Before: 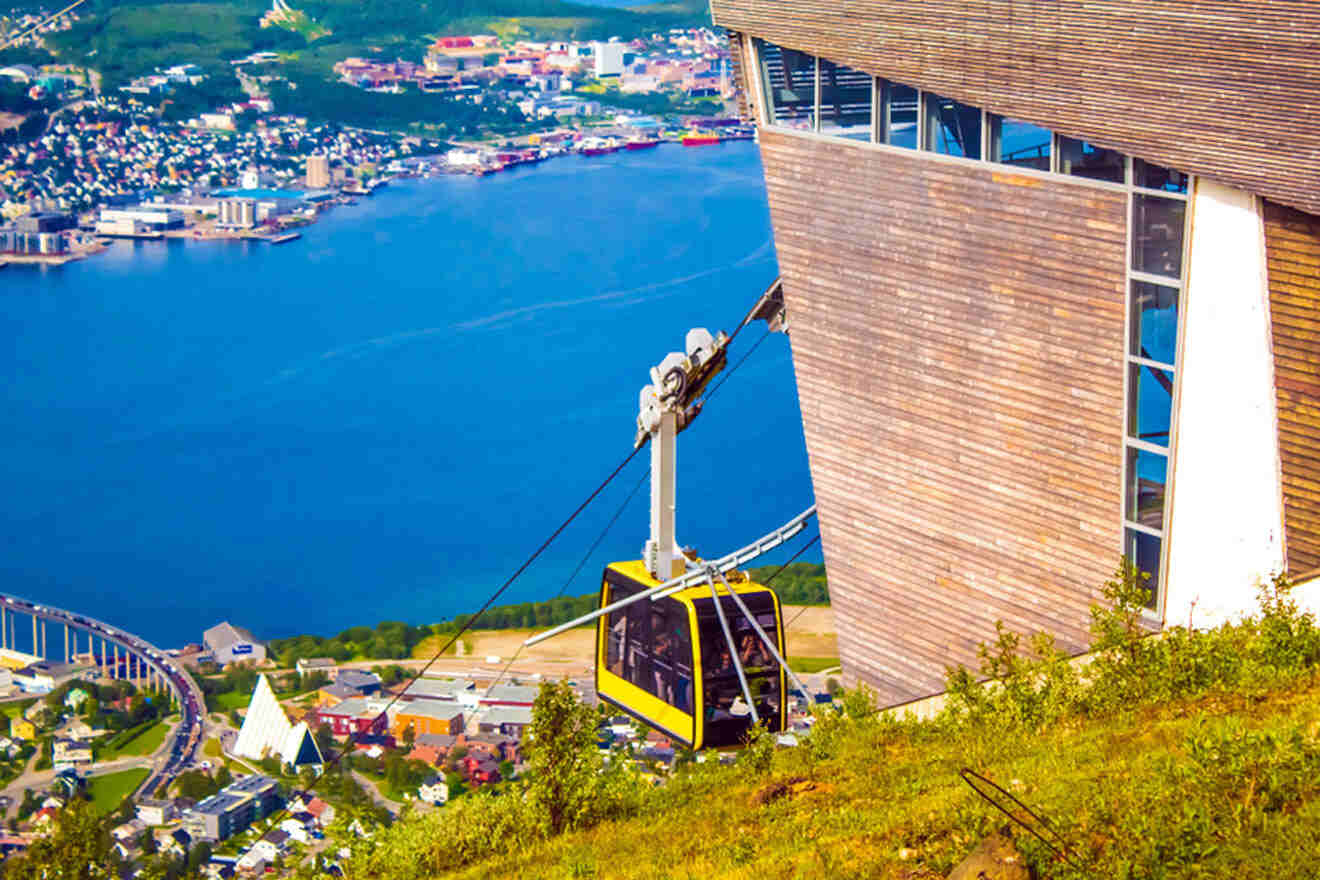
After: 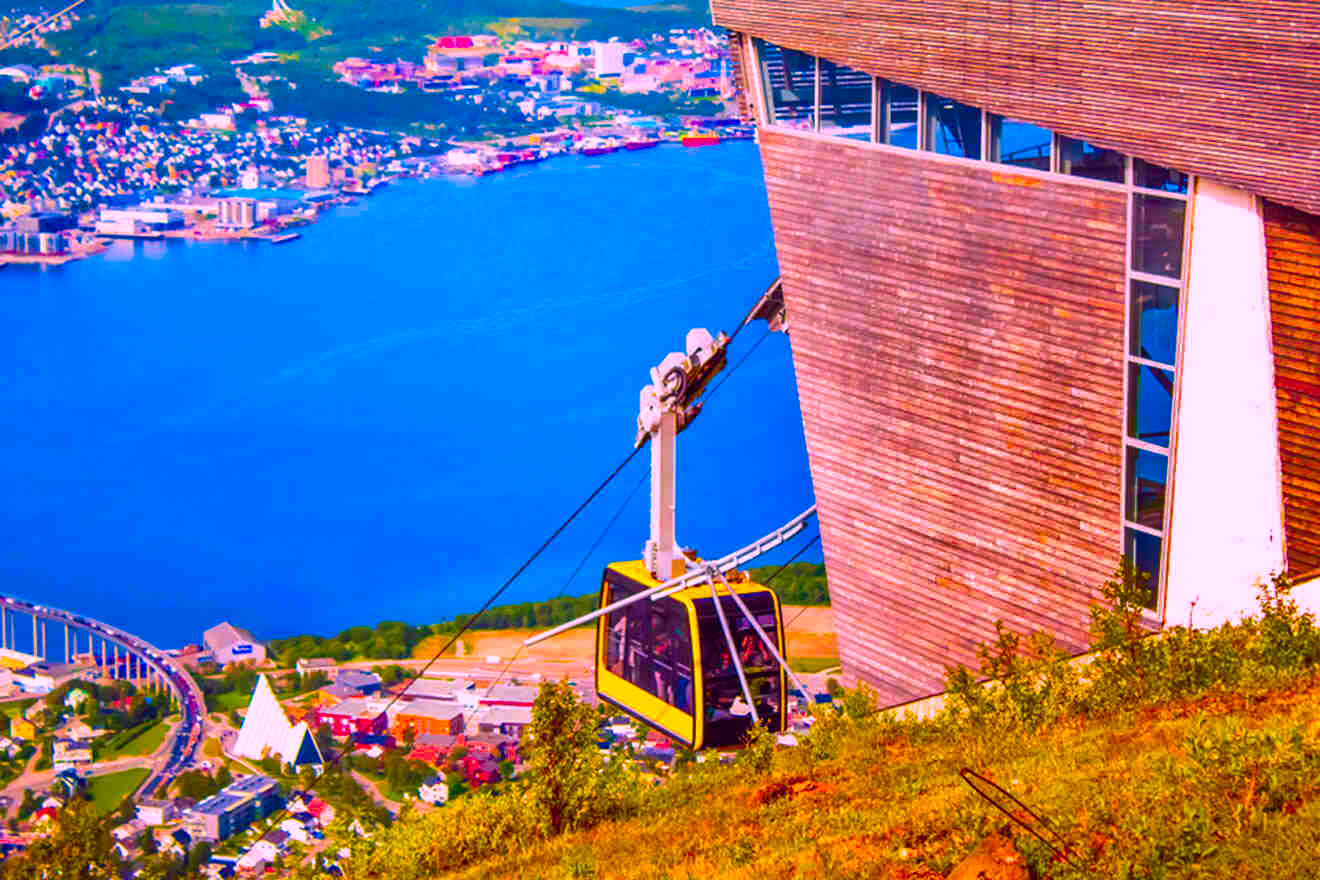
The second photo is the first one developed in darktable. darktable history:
color correction: highlights a* 19.21, highlights b* -11.5, saturation 1.69
shadows and highlights: shadows 19.38, highlights -83.61, soften with gaussian
